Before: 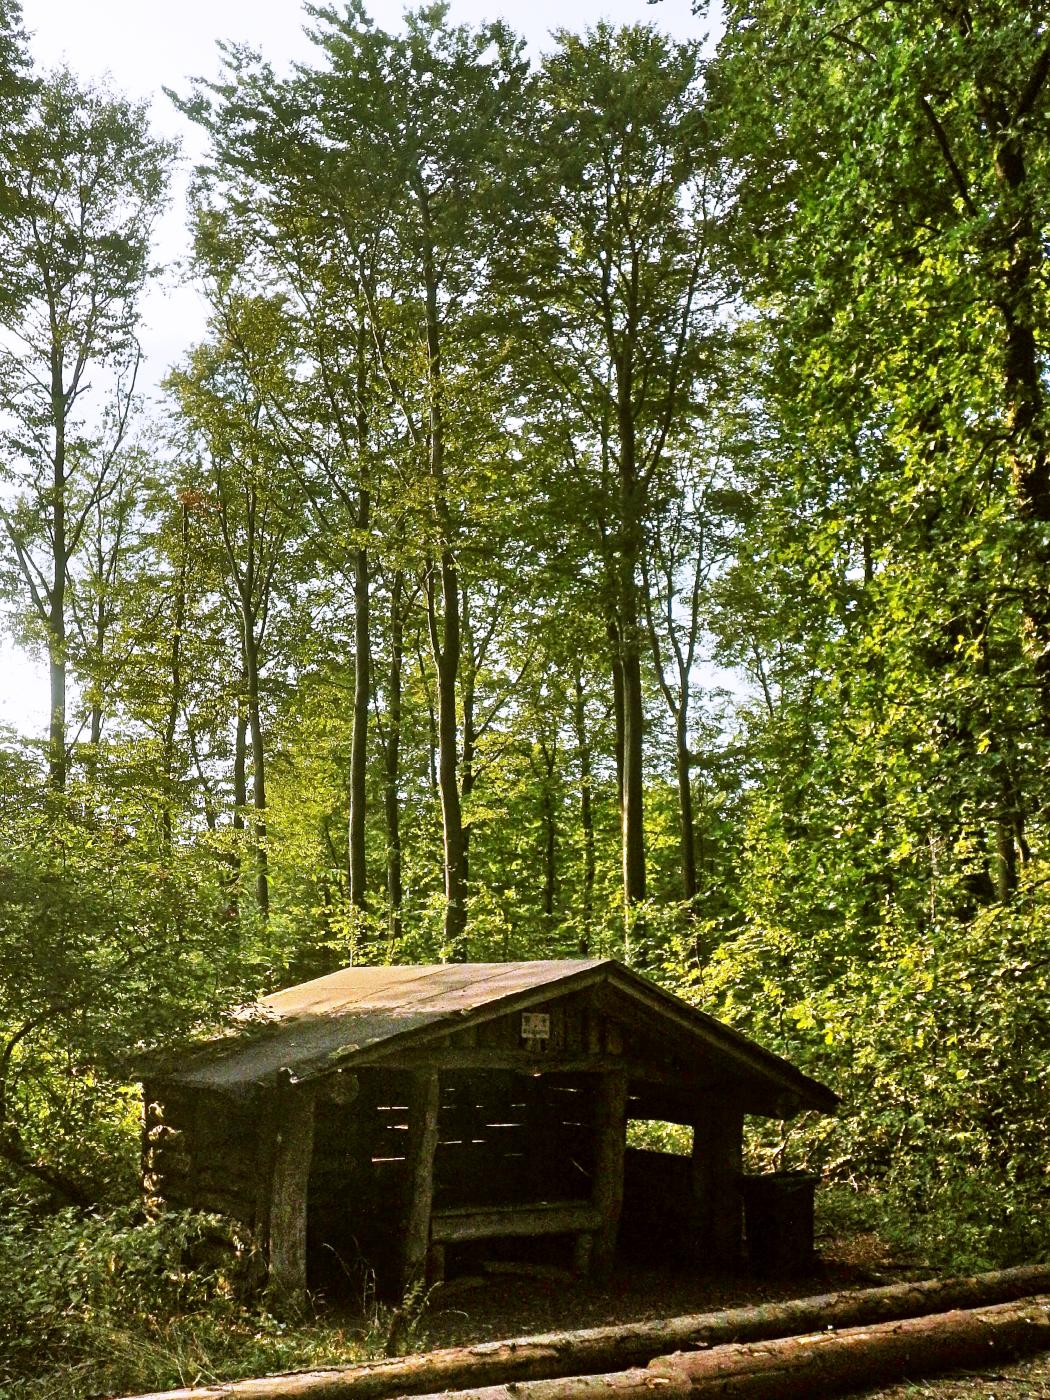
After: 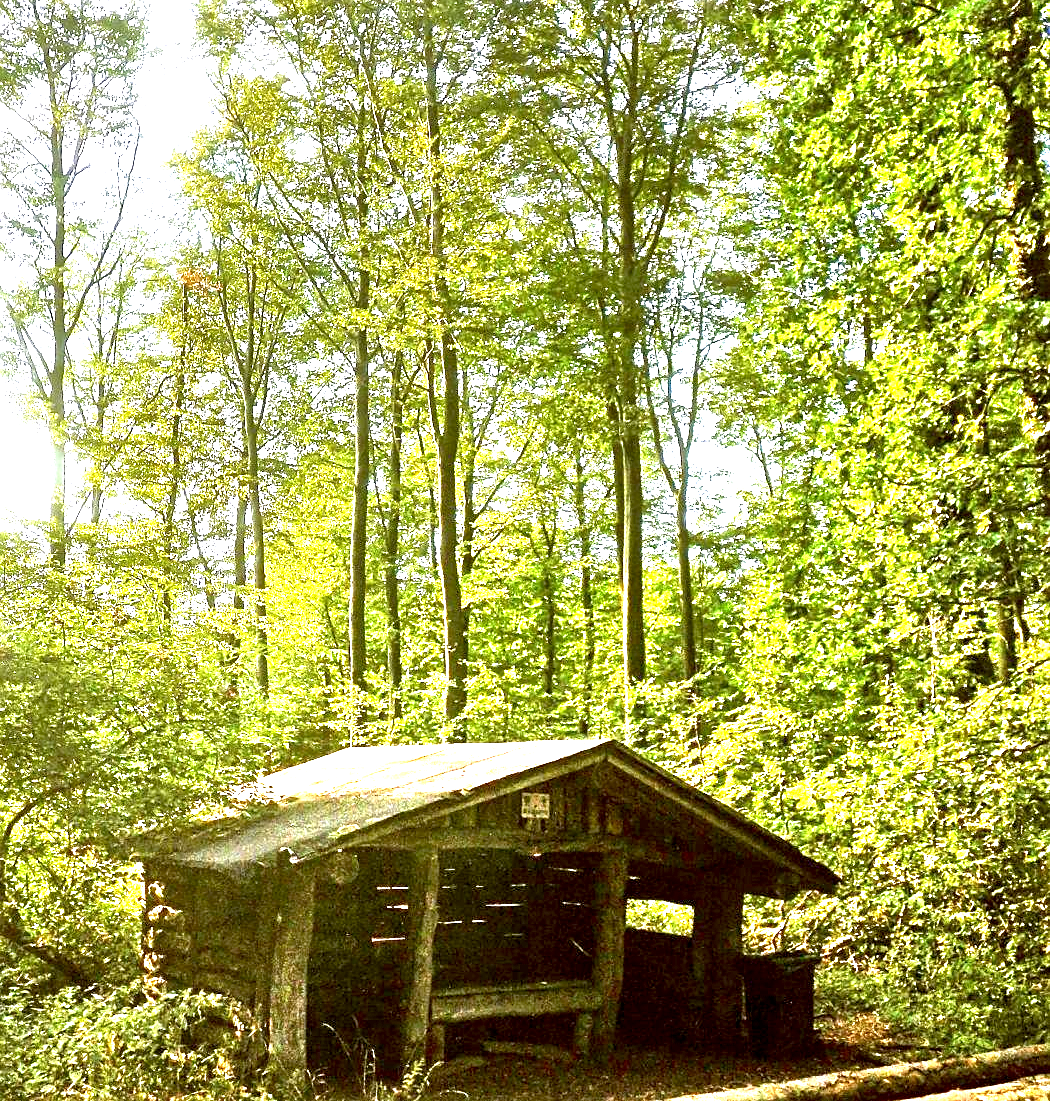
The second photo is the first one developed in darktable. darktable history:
sharpen: radius 1.296, amount 0.304, threshold 0.25
exposure: black level correction 0.002, exposure 1.301 EV, compensate exposure bias true, compensate highlight preservation false
crop and rotate: top 15.811%, bottom 5.515%
